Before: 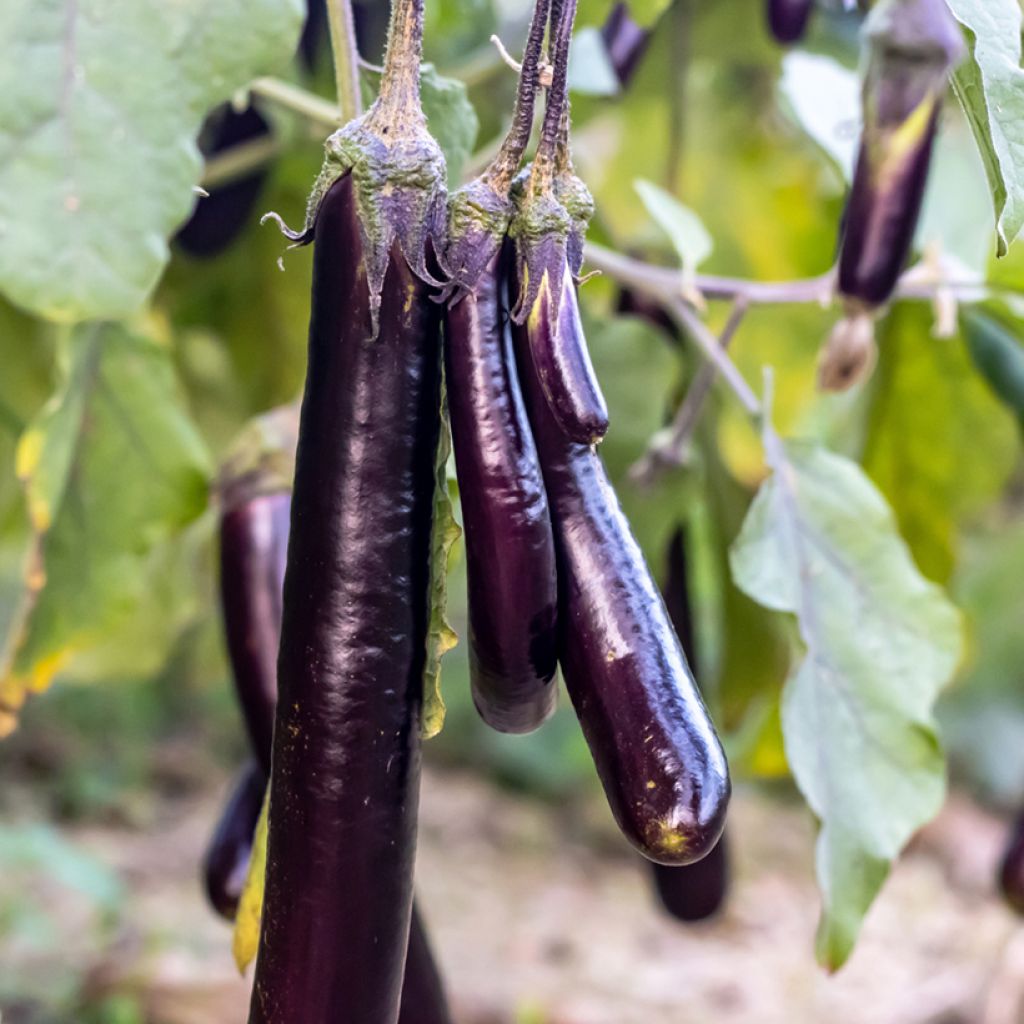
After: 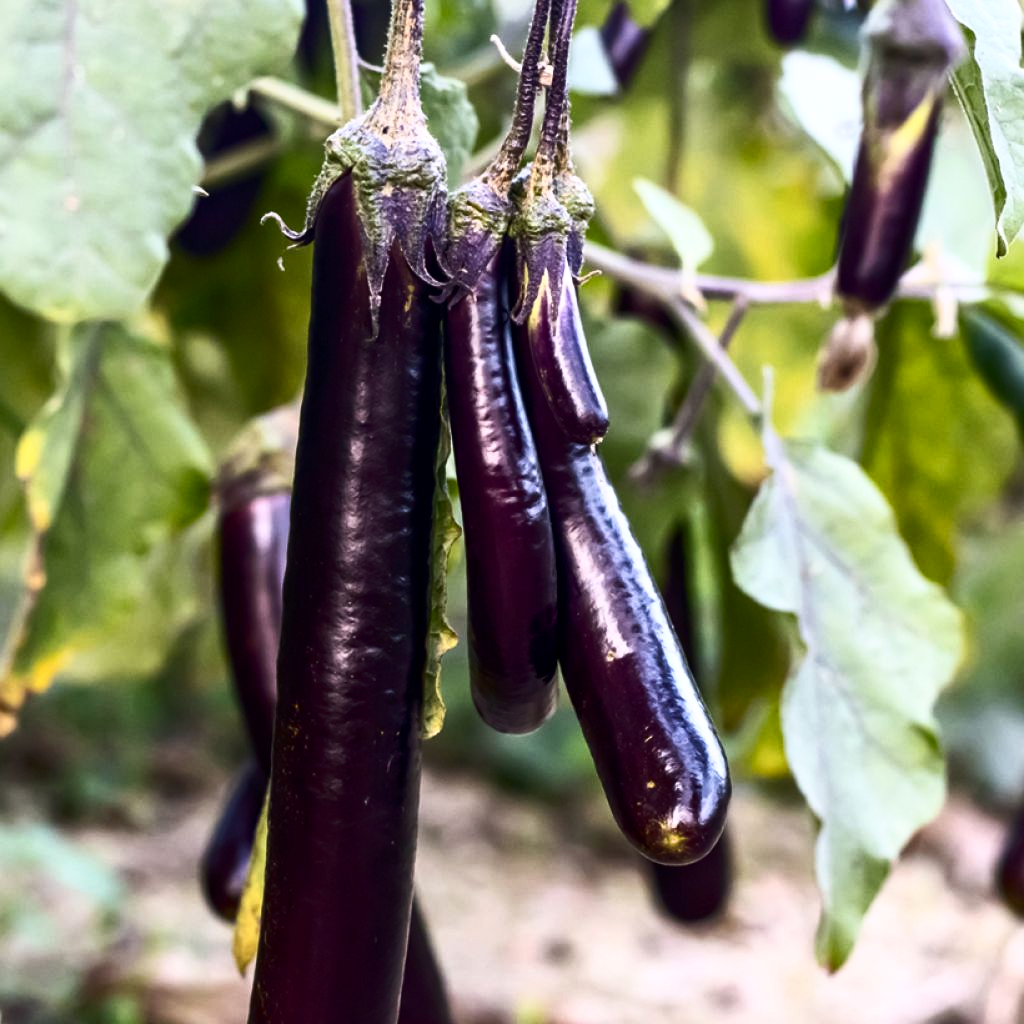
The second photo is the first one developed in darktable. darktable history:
tone curve: curves: ch0 [(0, 0) (0.56, 0.467) (0.846, 0.934) (1, 1)], color space Lab, independent channels, preserve colors none
